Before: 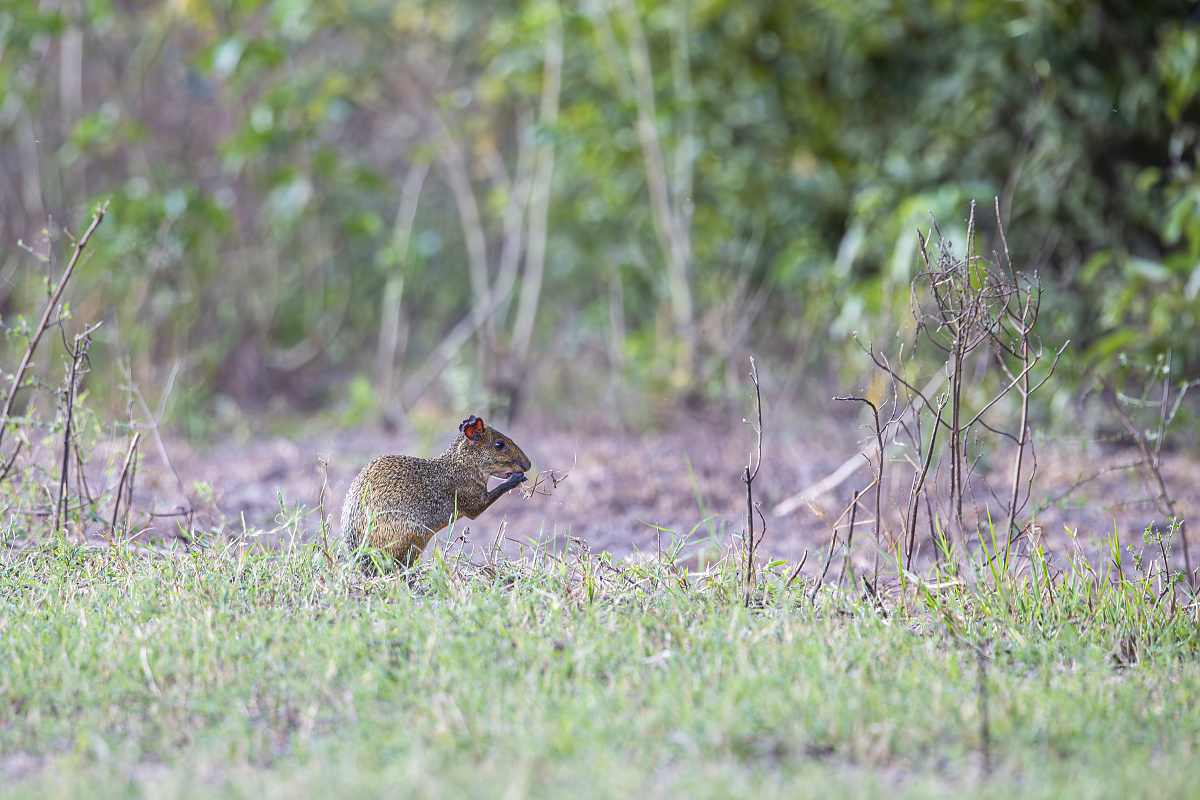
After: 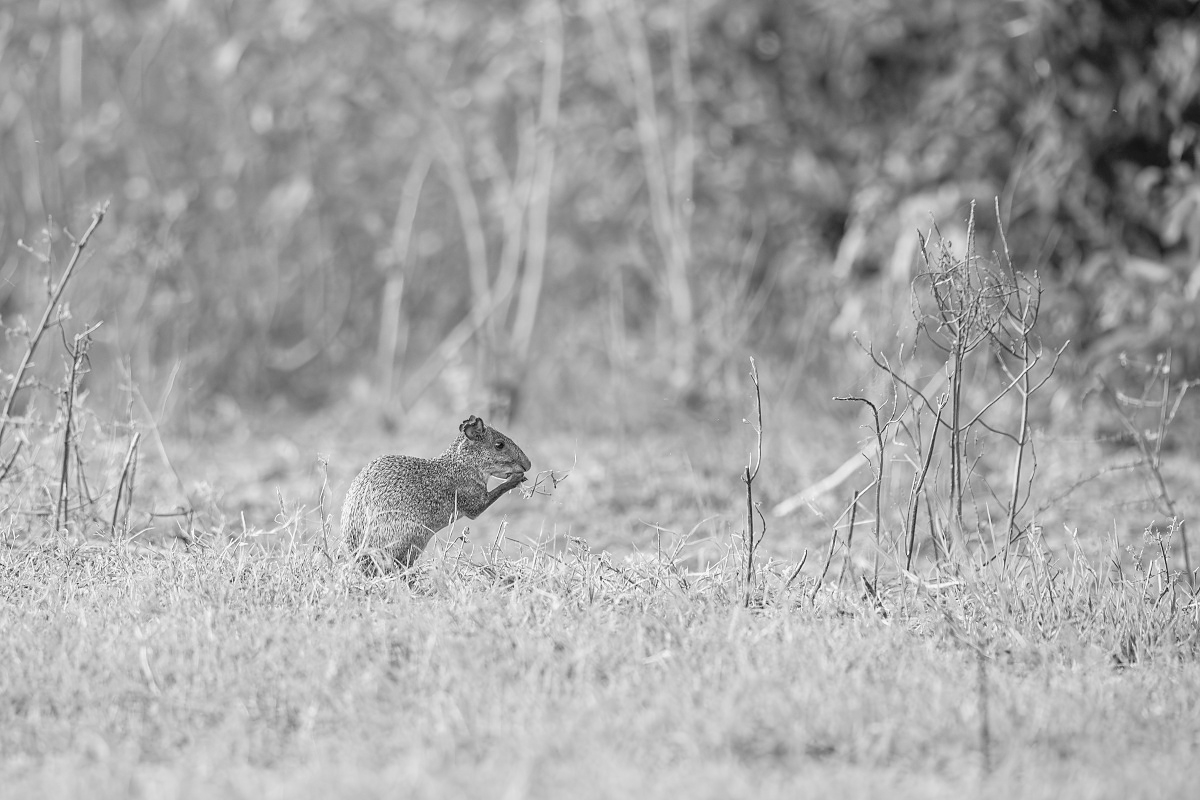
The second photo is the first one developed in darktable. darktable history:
monochrome: a 14.95, b -89.96
levels: levels [0, 0.43, 0.984]
